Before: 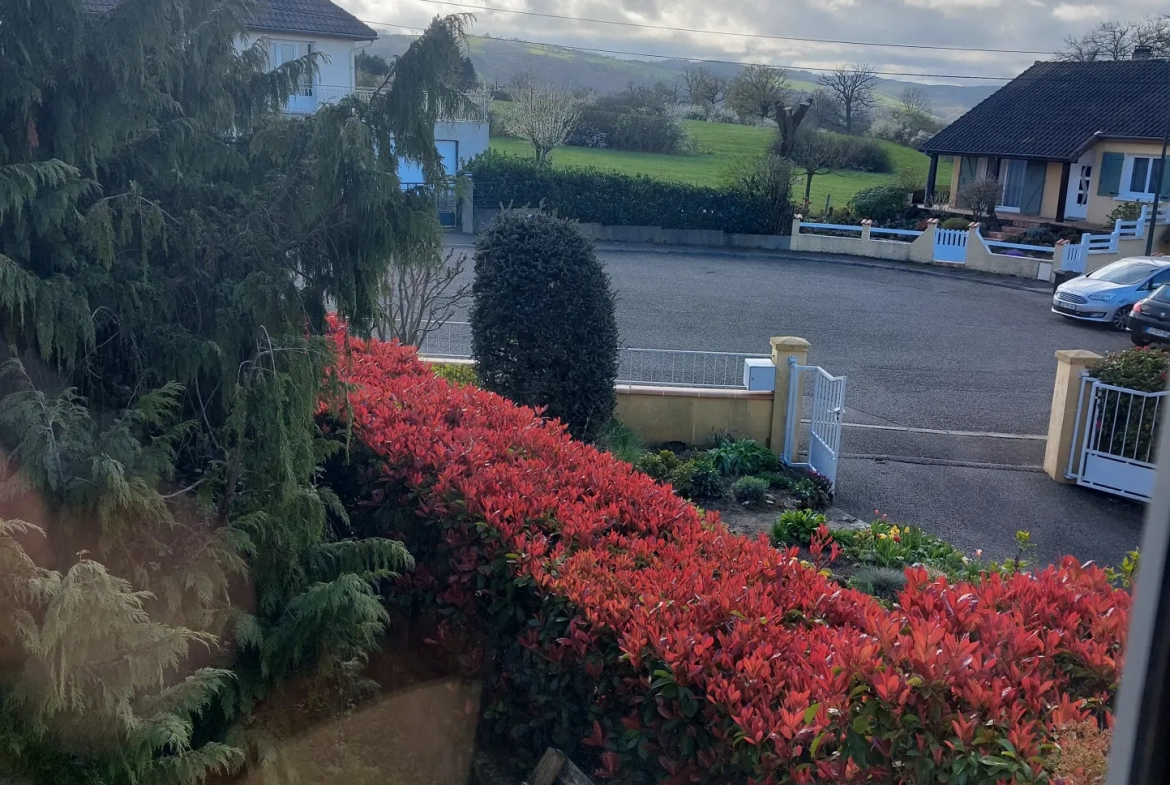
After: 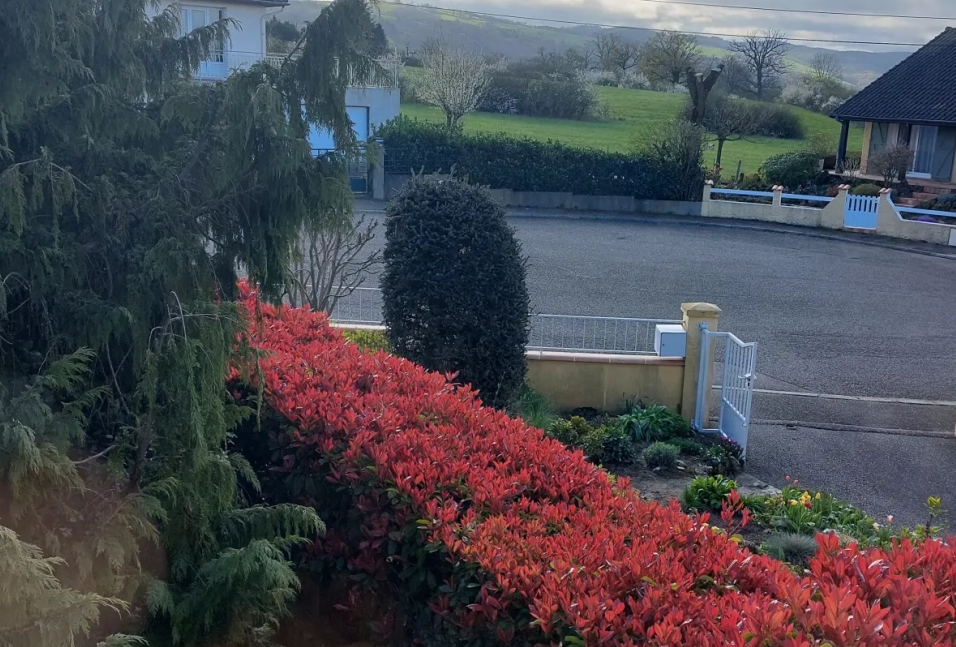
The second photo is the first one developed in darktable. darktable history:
crop and rotate: left 7.651%, top 4.391%, right 10.556%, bottom 13.173%
